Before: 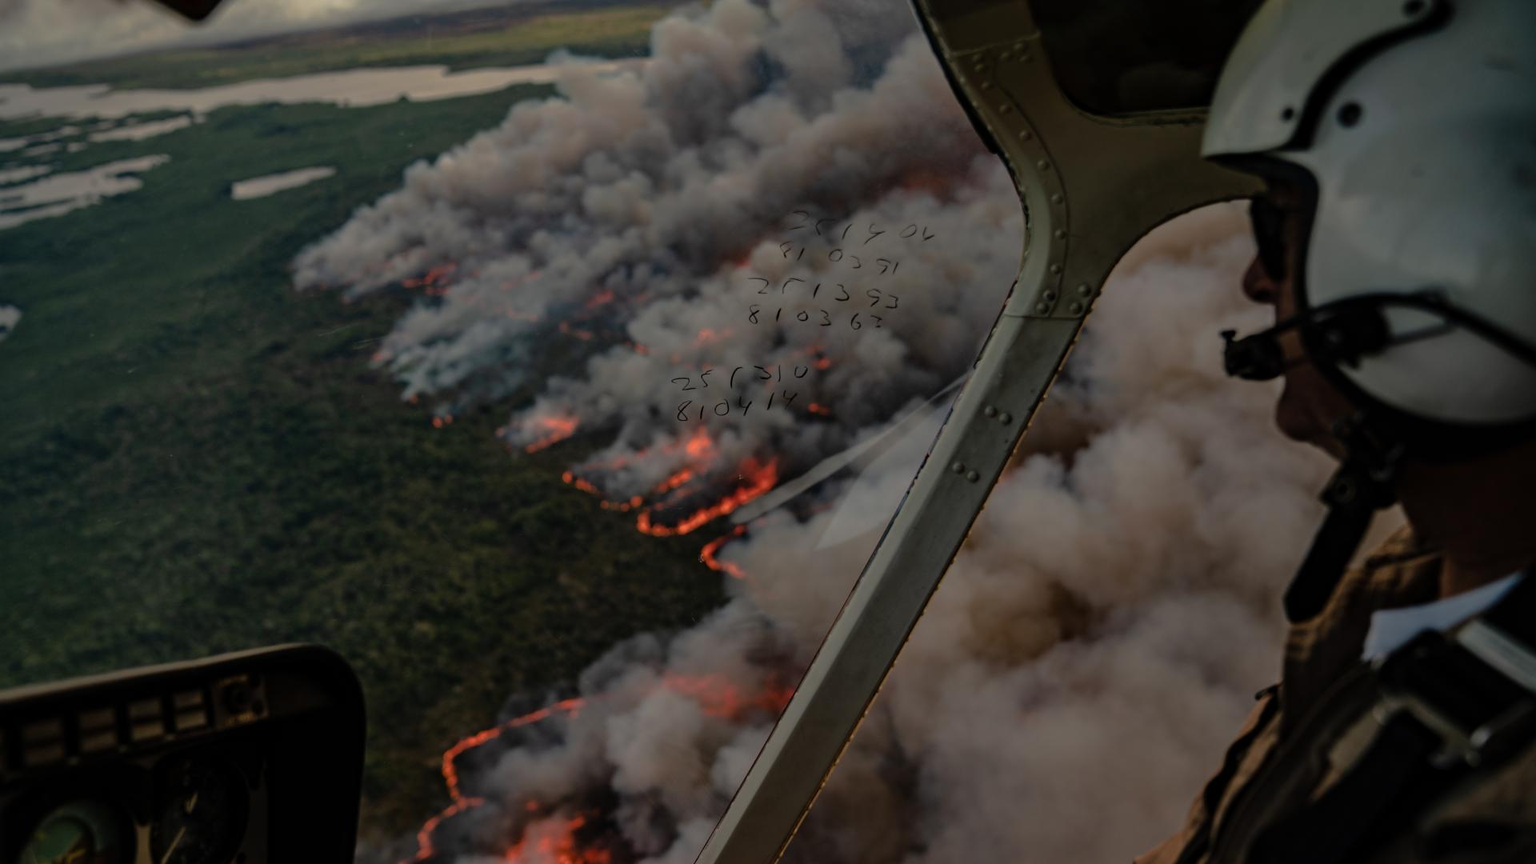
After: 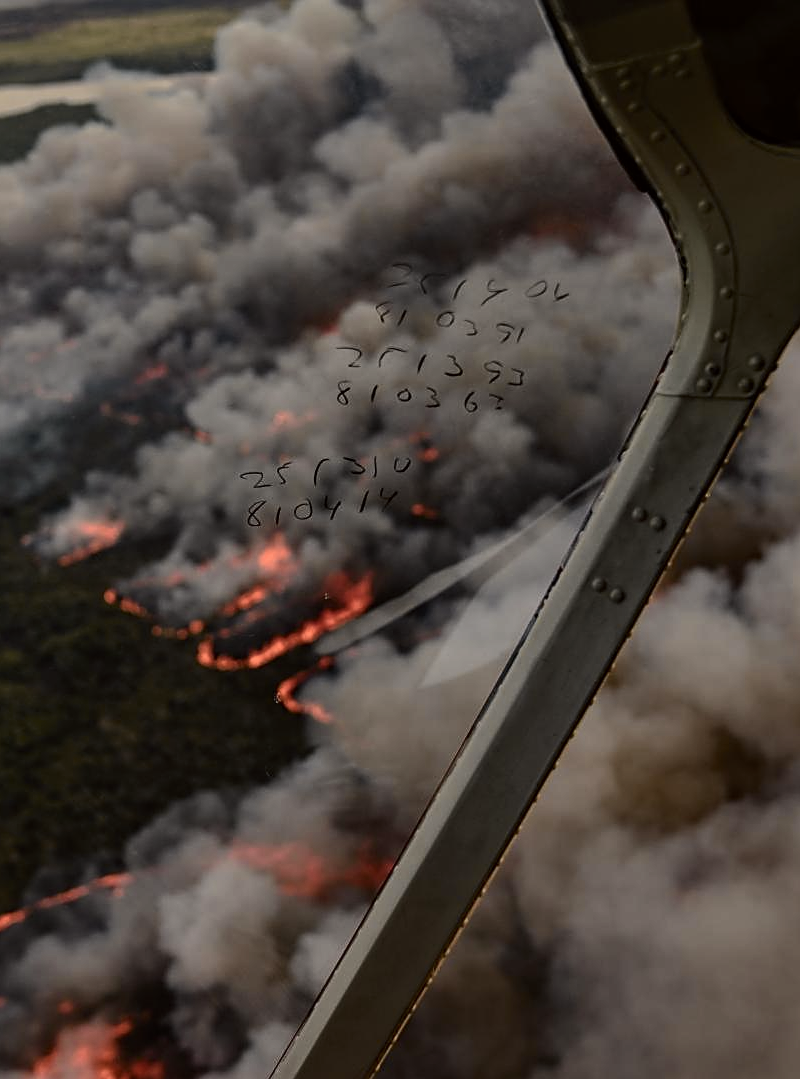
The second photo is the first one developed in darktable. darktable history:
contrast brightness saturation: contrast 0.1, saturation -0.36
tone curve: curves: ch0 [(0, 0) (0.239, 0.248) (0.508, 0.606) (0.826, 0.855) (1, 0.945)]; ch1 [(0, 0) (0.401, 0.42) (0.442, 0.47) (0.492, 0.498) (0.511, 0.516) (0.555, 0.586) (0.681, 0.739) (1, 1)]; ch2 [(0, 0) (0.411, 0.433) (0.5, 0.504) (0.545, 0.574) (1, 1)], color space Lab, independent channels, preserve colors none
sharpen: on, module defaults
crop: left 31.229%, right 27.105%
